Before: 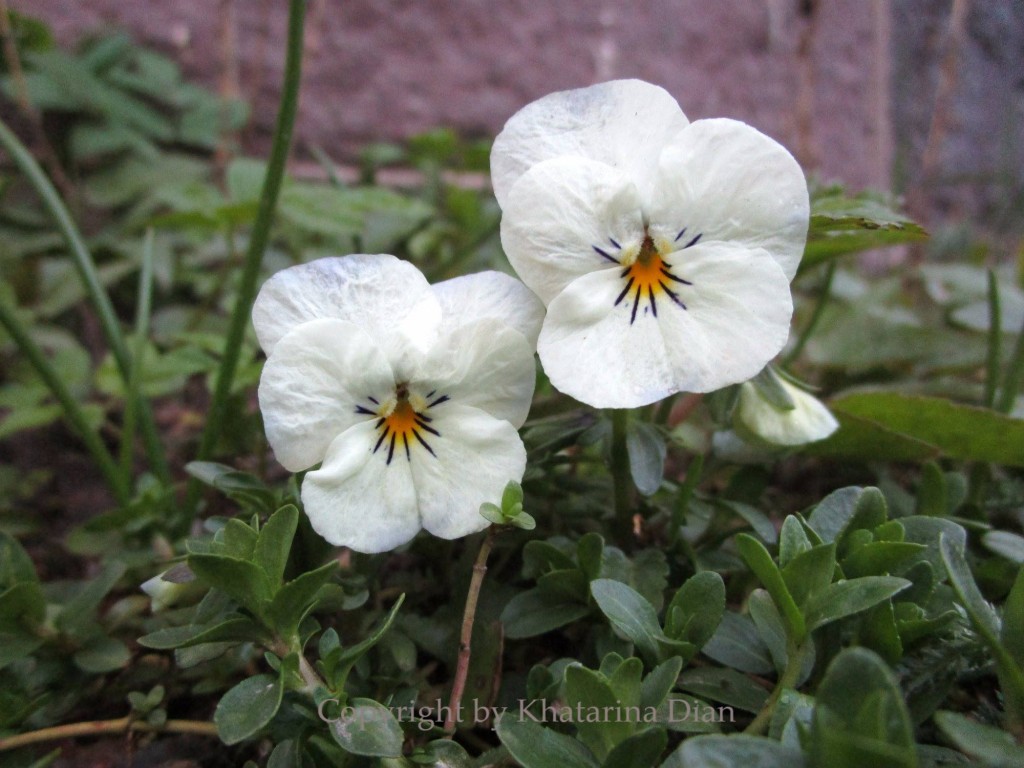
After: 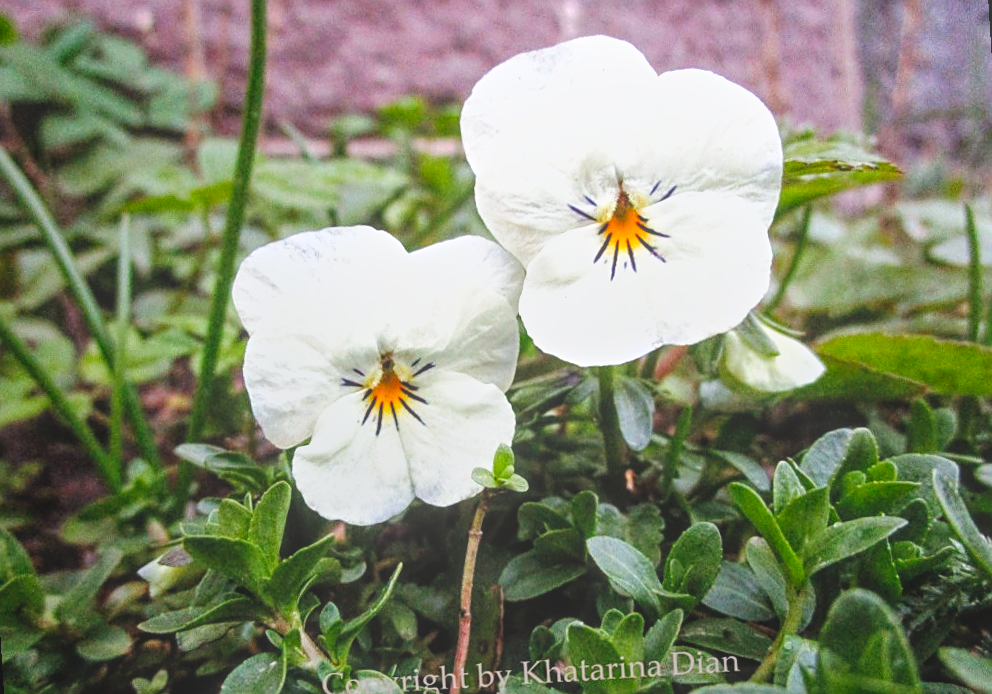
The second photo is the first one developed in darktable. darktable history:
sharpen: on, module defaults
tone curve: curves: ch0 [(0, 0) (0.003, 0.003) (0.011, 0.005) (0.025, 0.008) (0.044, 0.012) (0.069, 0.02) (0.1, 0.031) (0.136, 0.047) (0.177, 0.088) (0.224, 0.141) (0.277, 0.222) (0.335, 0.32) (0.399, 0.425) (0.468, 0.524) (0.543, 0.623) (0.623, 0.716) (0.709, 0.796) (0.801, 0.88) (0.898, 0.959) (1, 1)], preserve colors none
shadows and highlights: shadows 29.32, highlights -29.32, low approximation 0.01, soften with gaussian
rotate and perspective: rotation -3.52°, crop left 0.036, crop right 0.964, crop top 0.081, crop bottom 0.919
local contrast: highlights 73%, shadows 15%, midtone range 0.197
exposure: exposure 0.6 EV, compensate highlight preservation false
